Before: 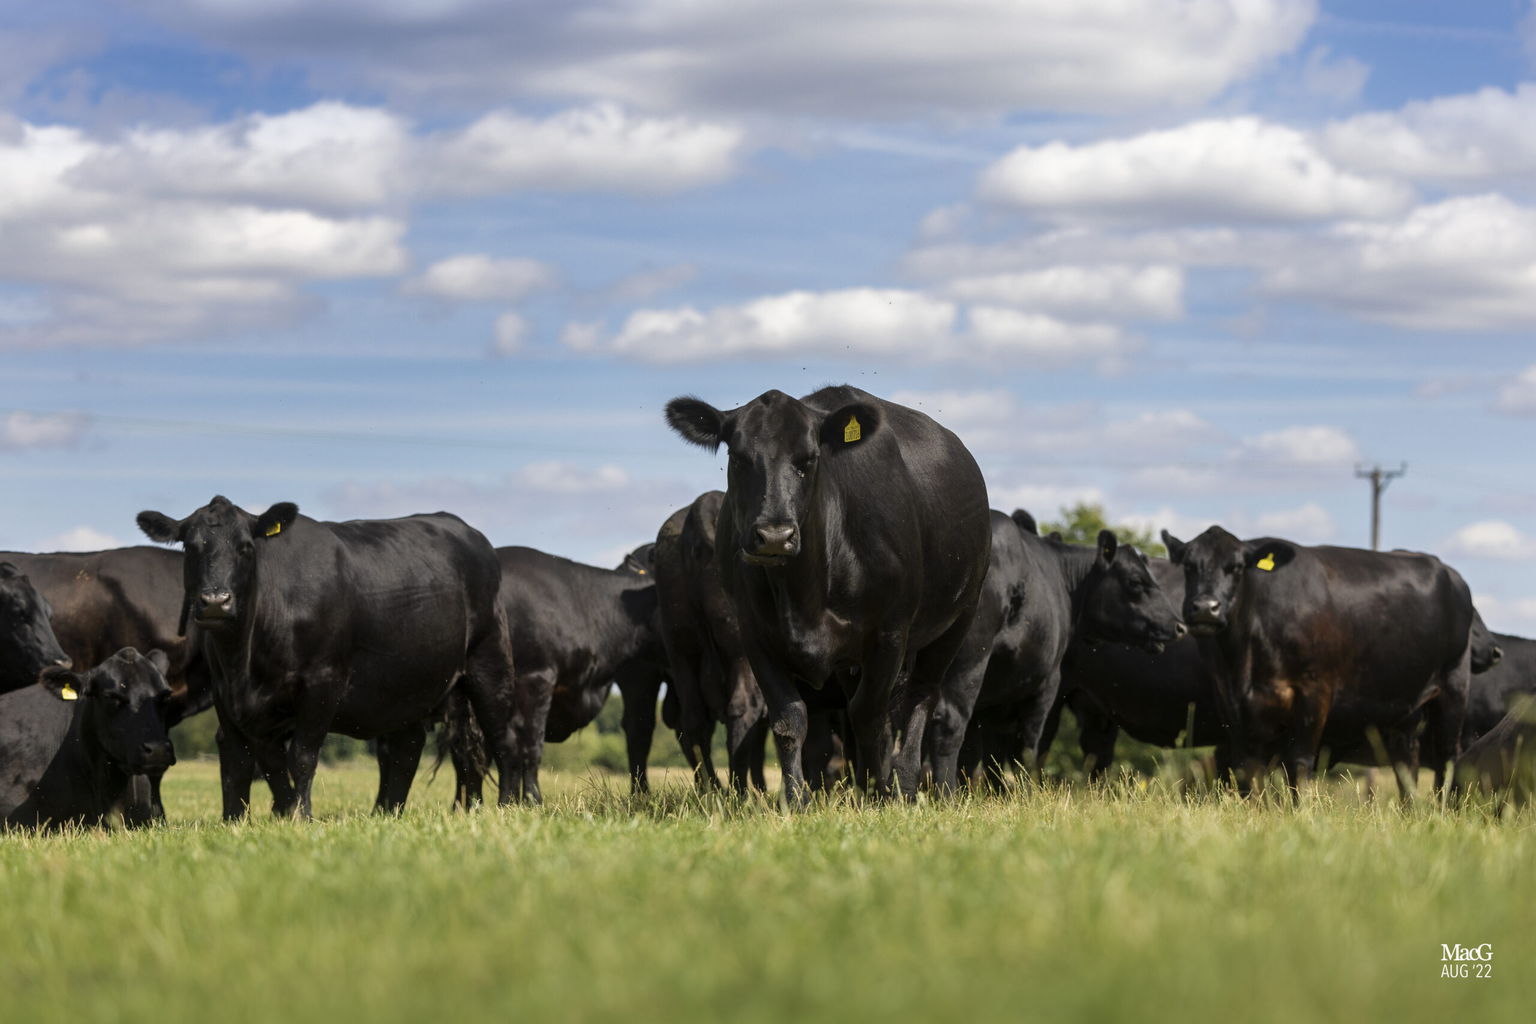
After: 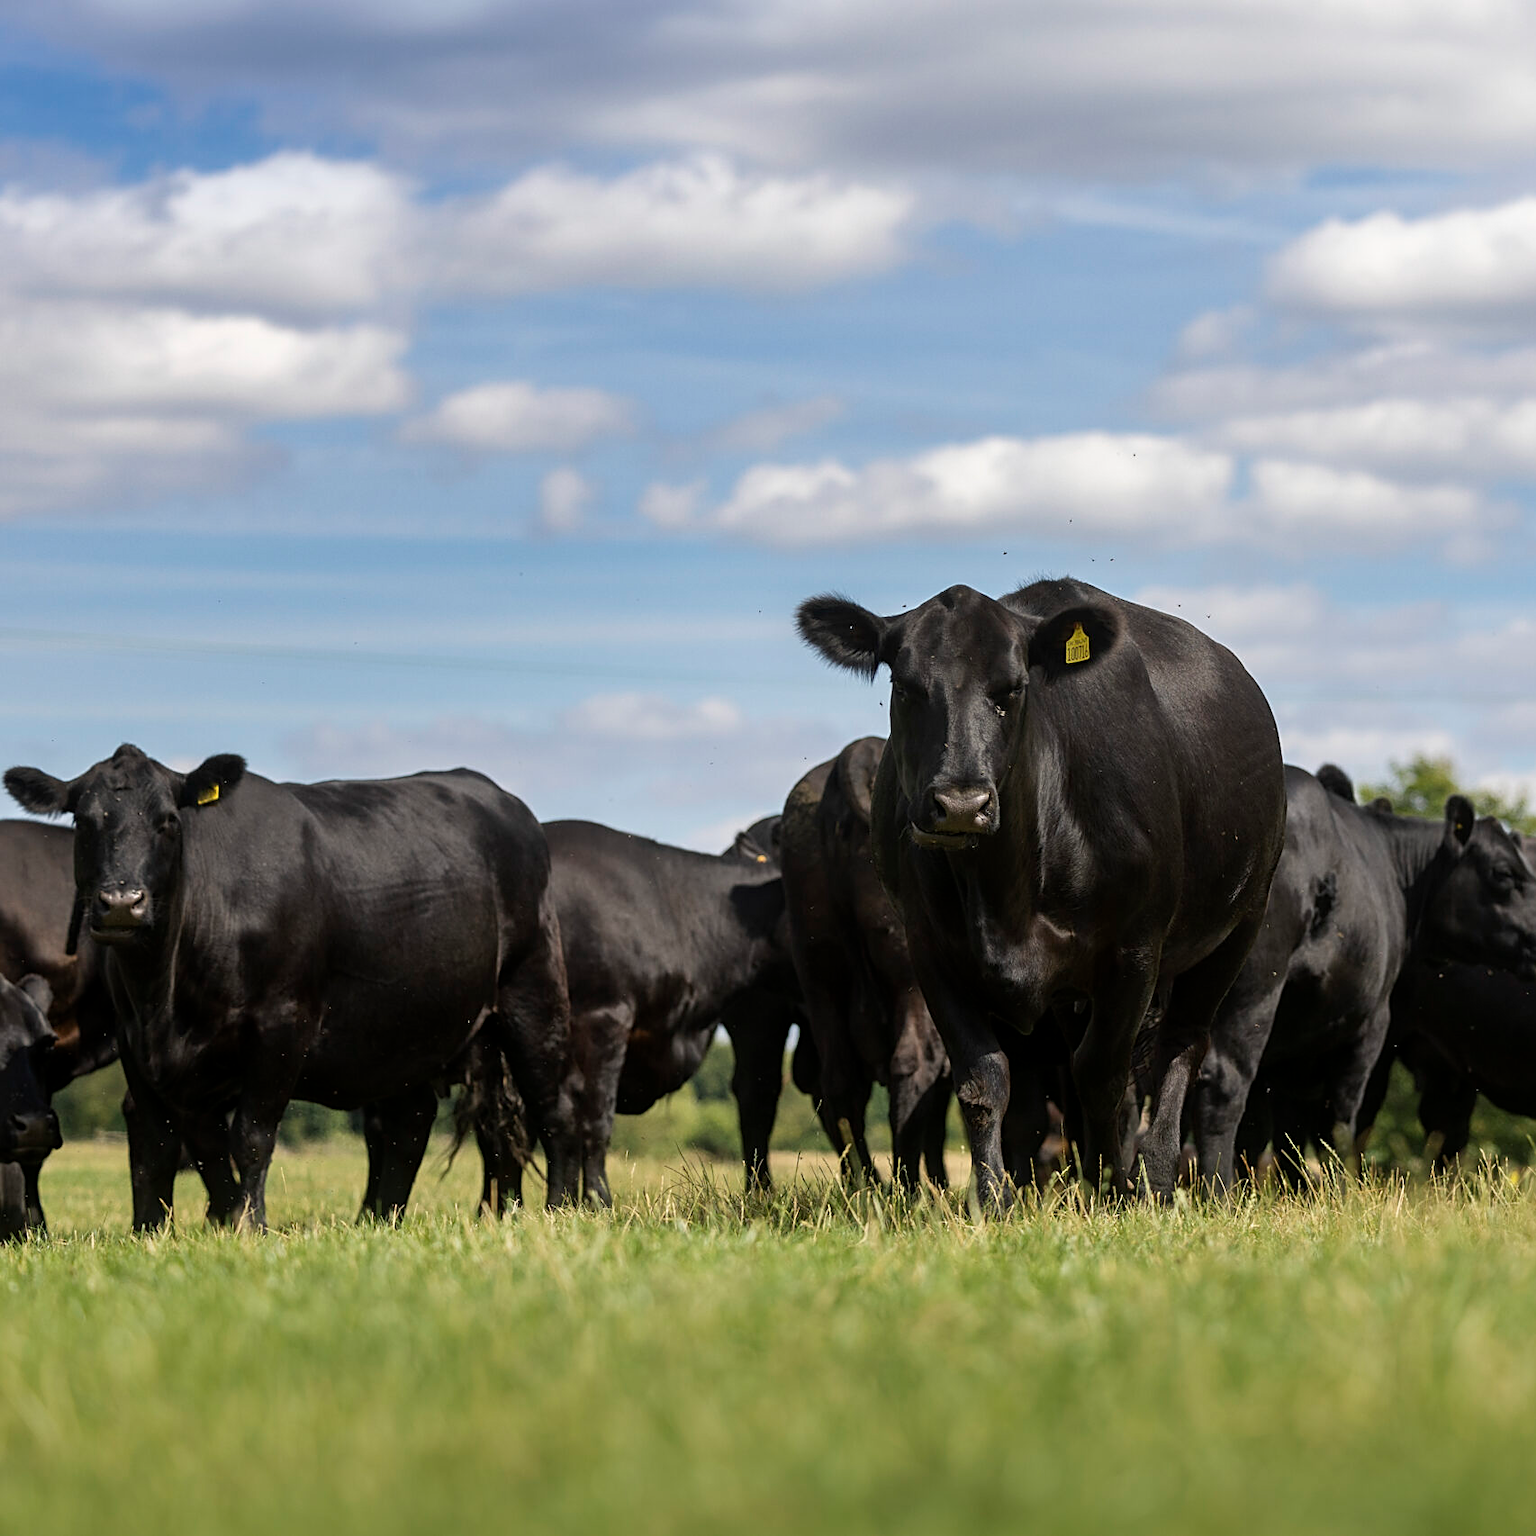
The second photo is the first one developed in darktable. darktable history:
sharpen: on, module defaults
crop and rotate: left 8.786%, right 24.548%
